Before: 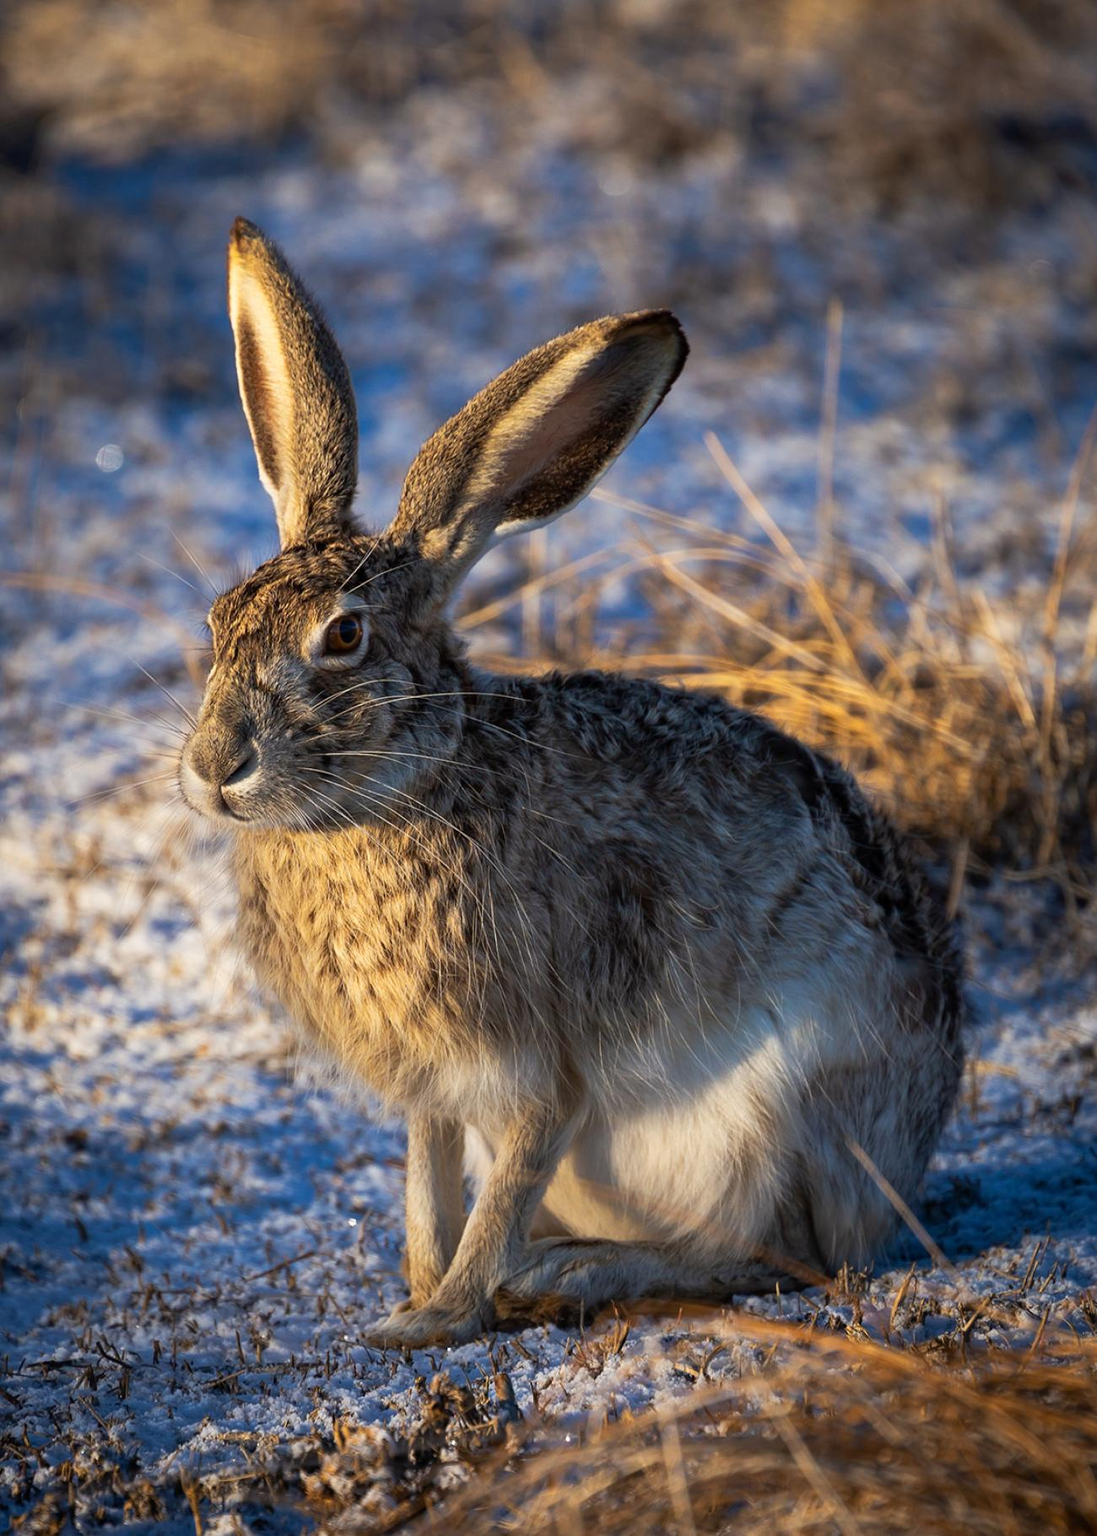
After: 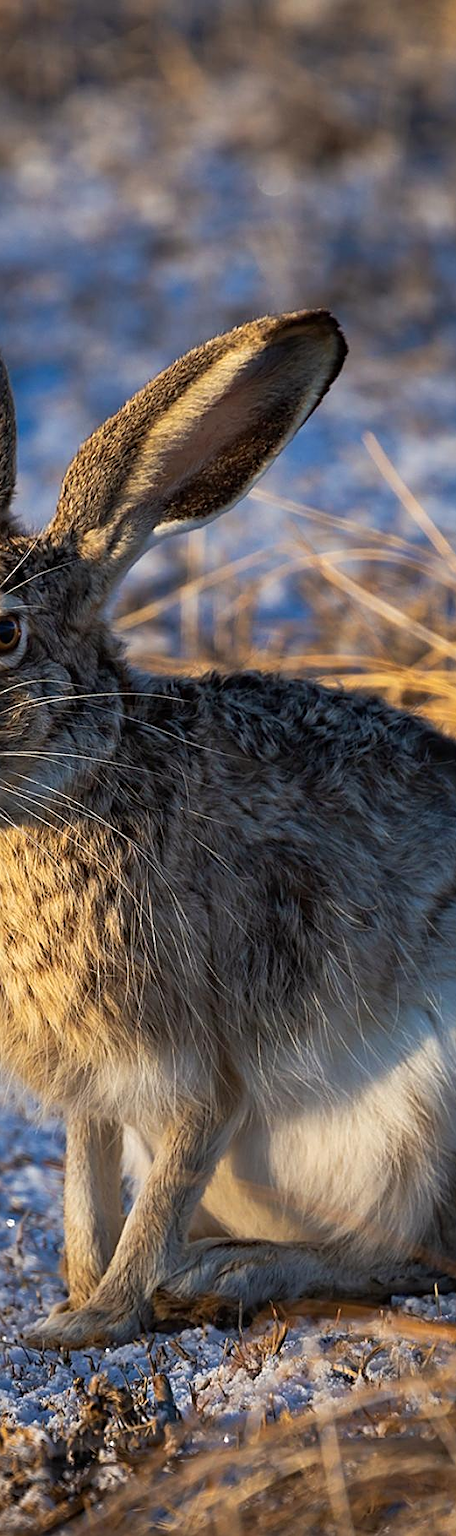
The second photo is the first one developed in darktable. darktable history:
crop: left 31.229%, right 27.105%
sharpen: on, module defaults
